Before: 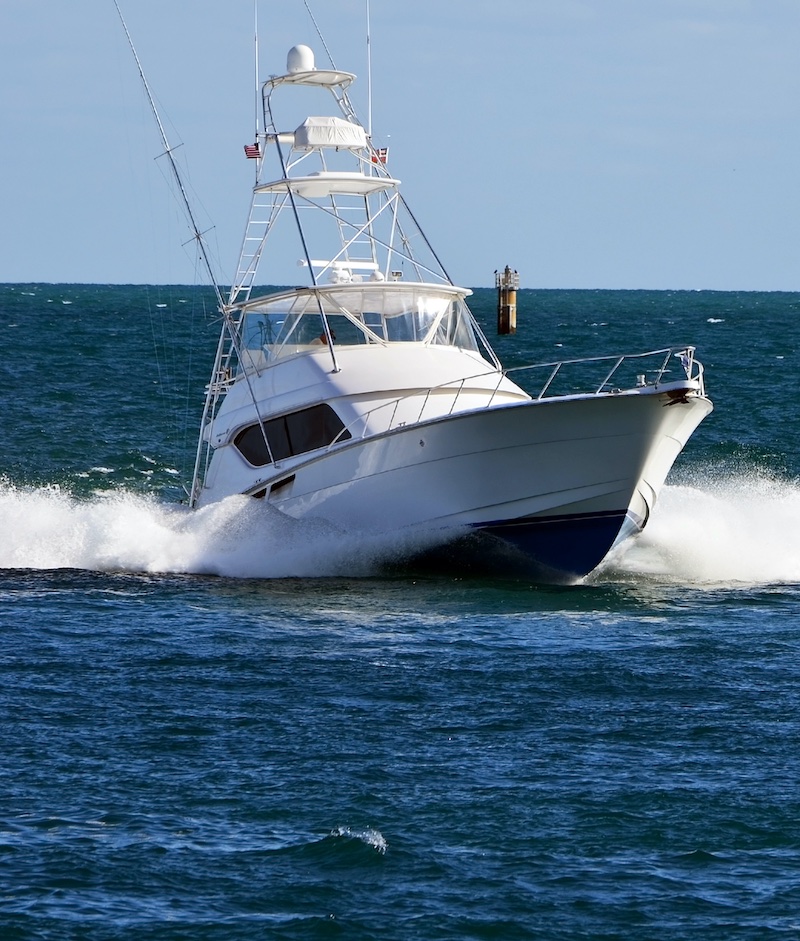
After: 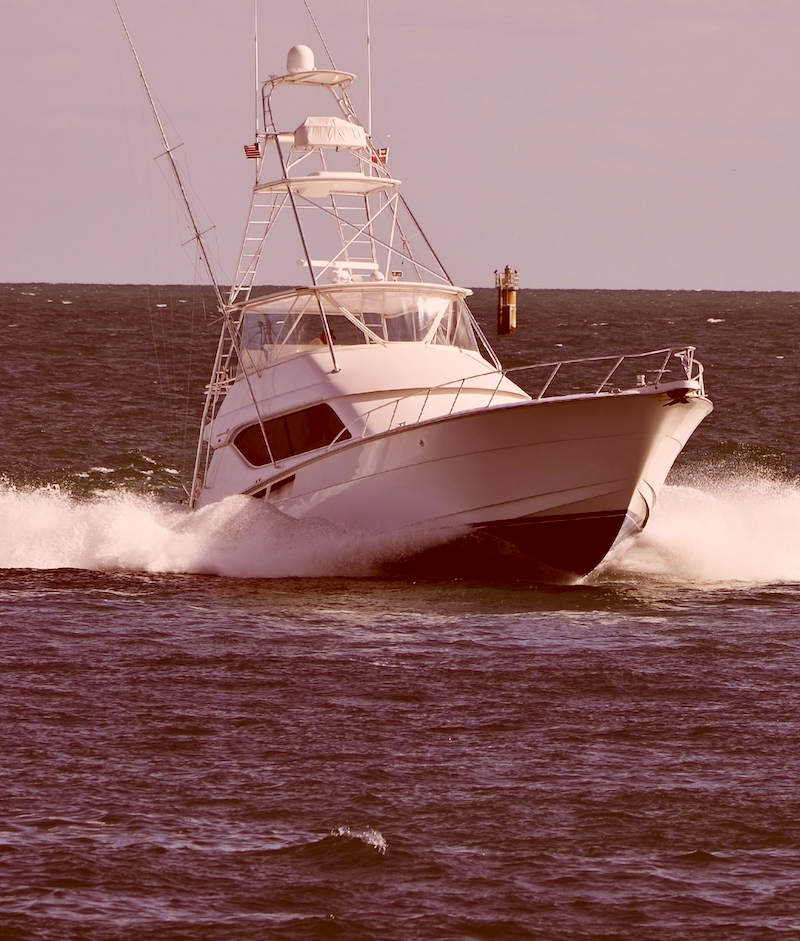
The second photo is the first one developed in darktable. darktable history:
levels: levels [0, 0.498, 0.996]
contrast brightness saturation: contrast -0.1, saturation -0.1
color correction: highlights a* 9.03, highlights b* 8.71, shadows a* 40, shadows b* 40, saturation 0.8
